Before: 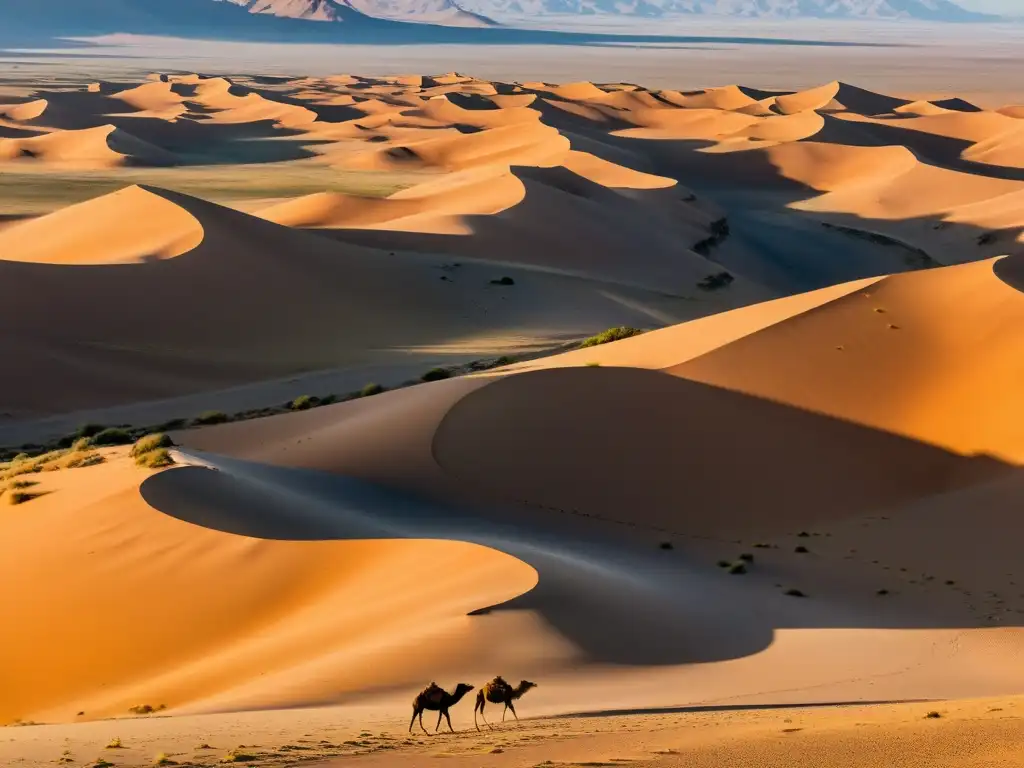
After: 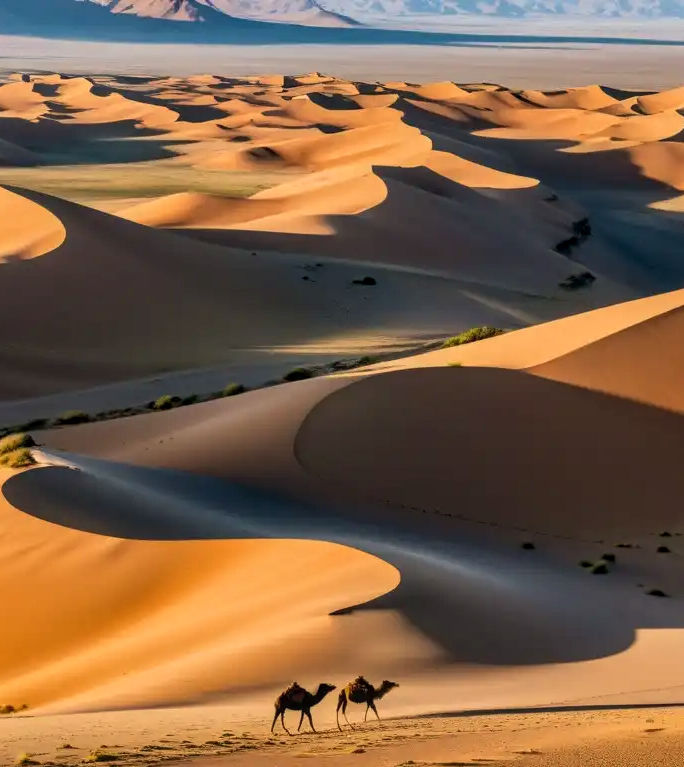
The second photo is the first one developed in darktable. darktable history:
crop and rotate: left 13.521%, right 19.615%
velvia: strength 14.98%
local contrast: on, module defaults
tone equalizer: on, module defaults
